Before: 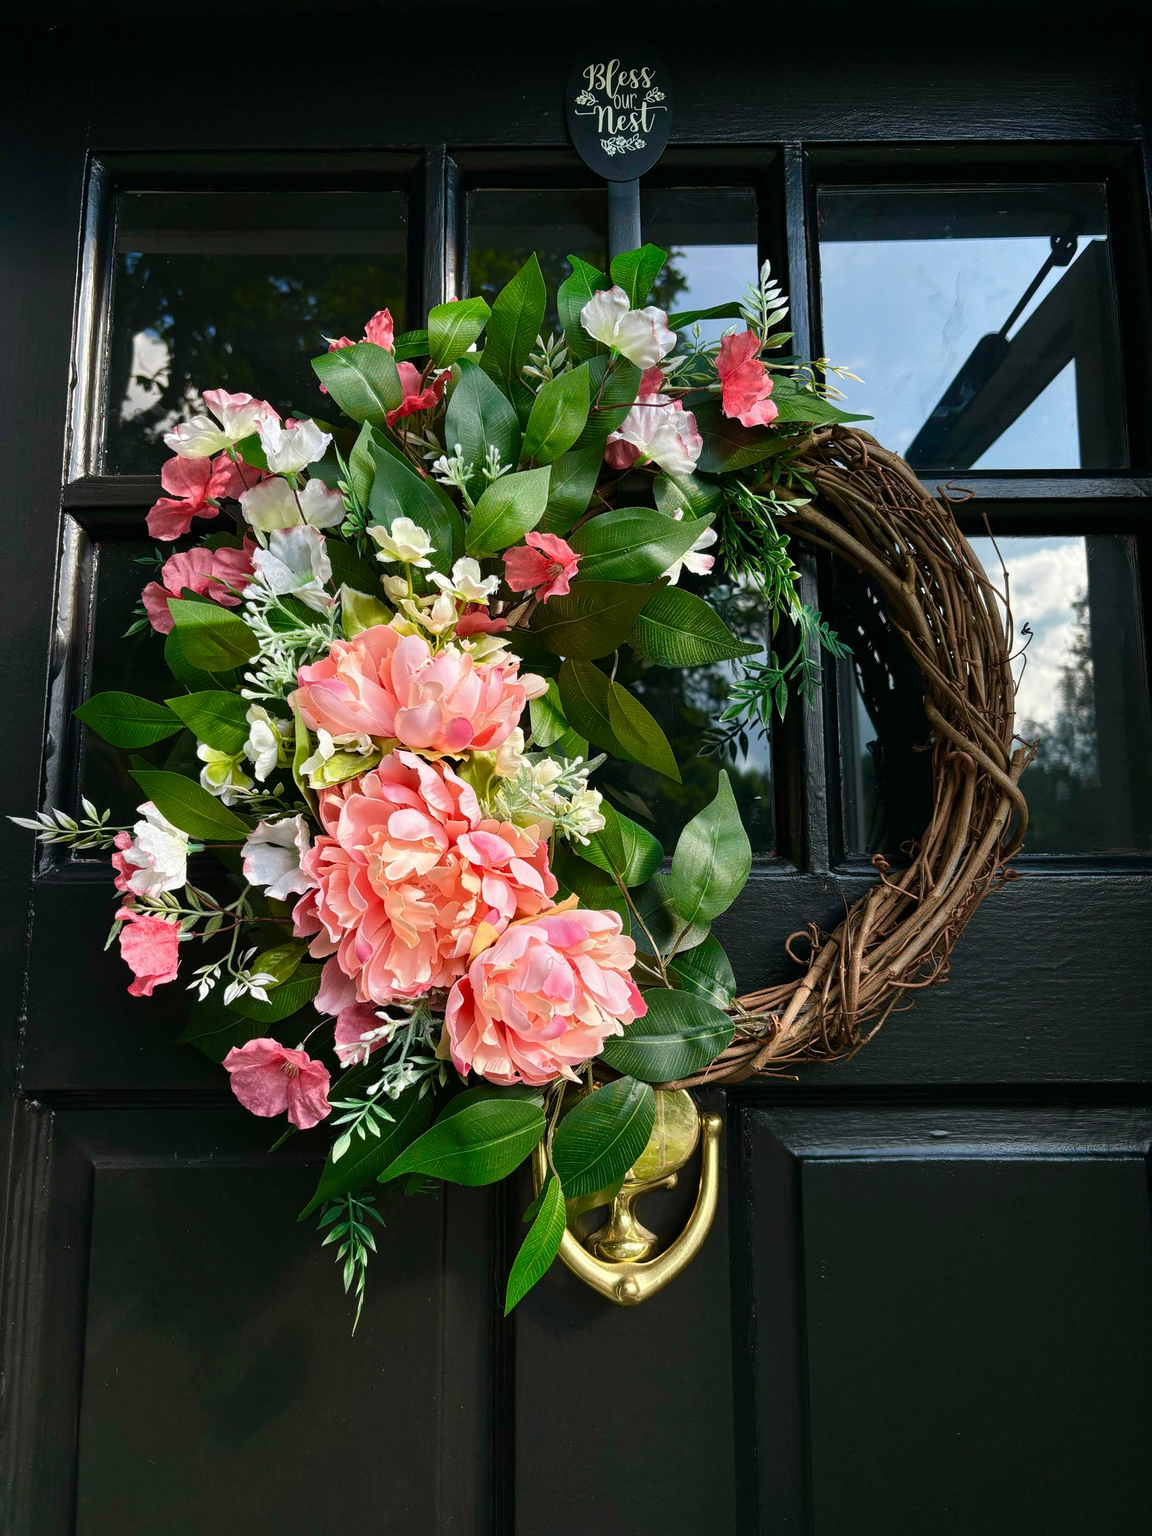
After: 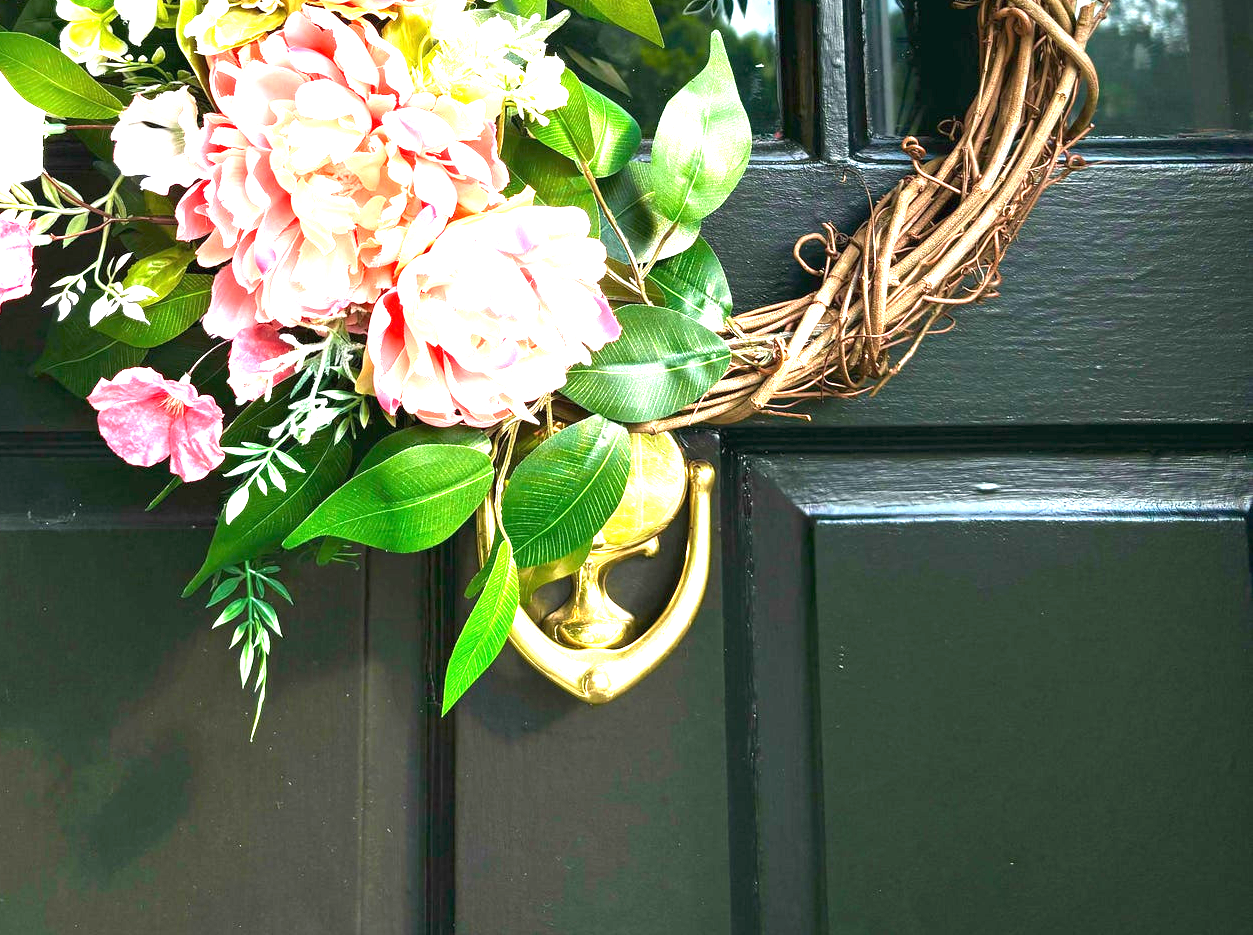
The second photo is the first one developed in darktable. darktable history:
crop and rotate: left 13.272%, top 48.56%, bottom 2.909%
exposure: black level correction 0, exposure 2.408 EV, compensate highlight preservation false
